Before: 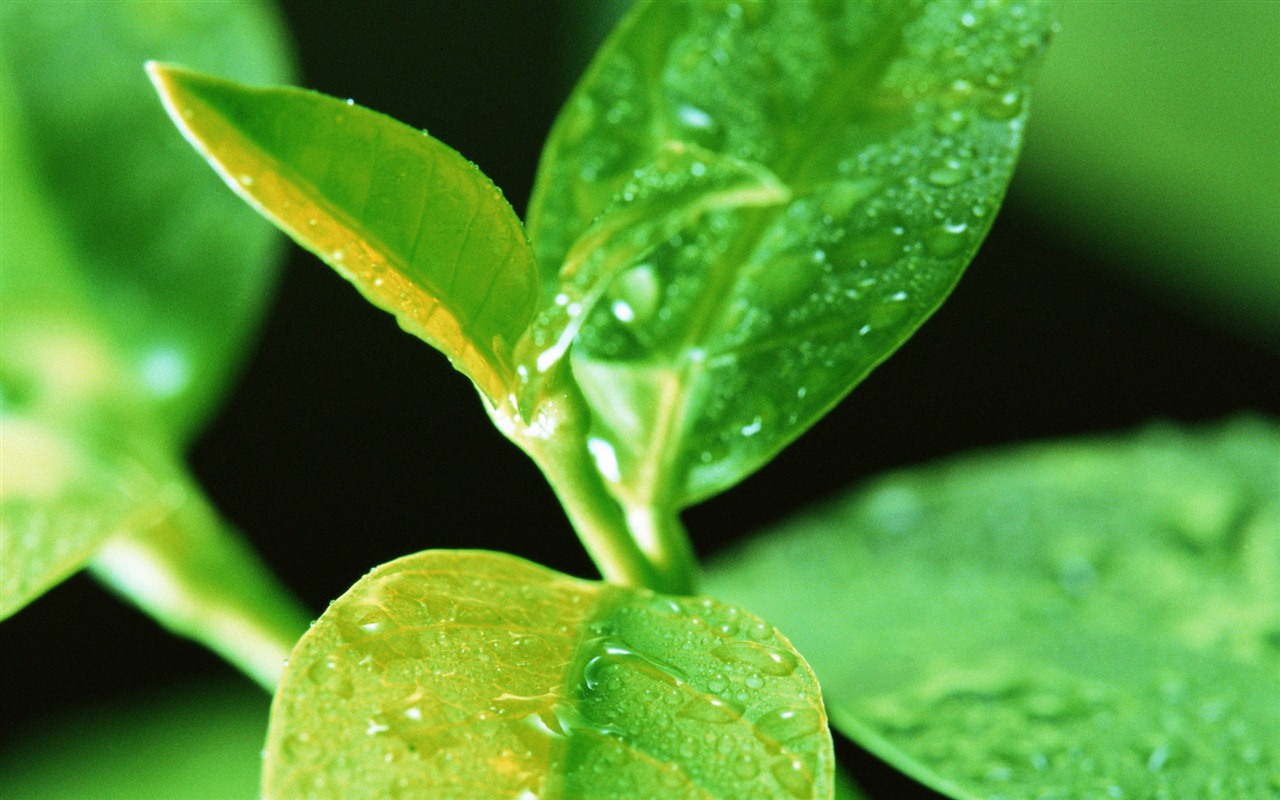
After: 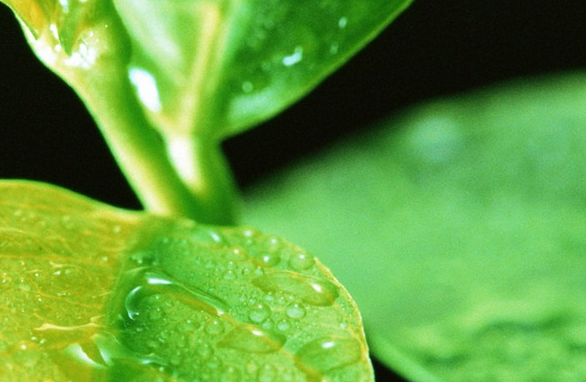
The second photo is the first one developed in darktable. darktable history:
crop: left 35.923%, top 46.287%, right 18.23%, bottom 5.908%
